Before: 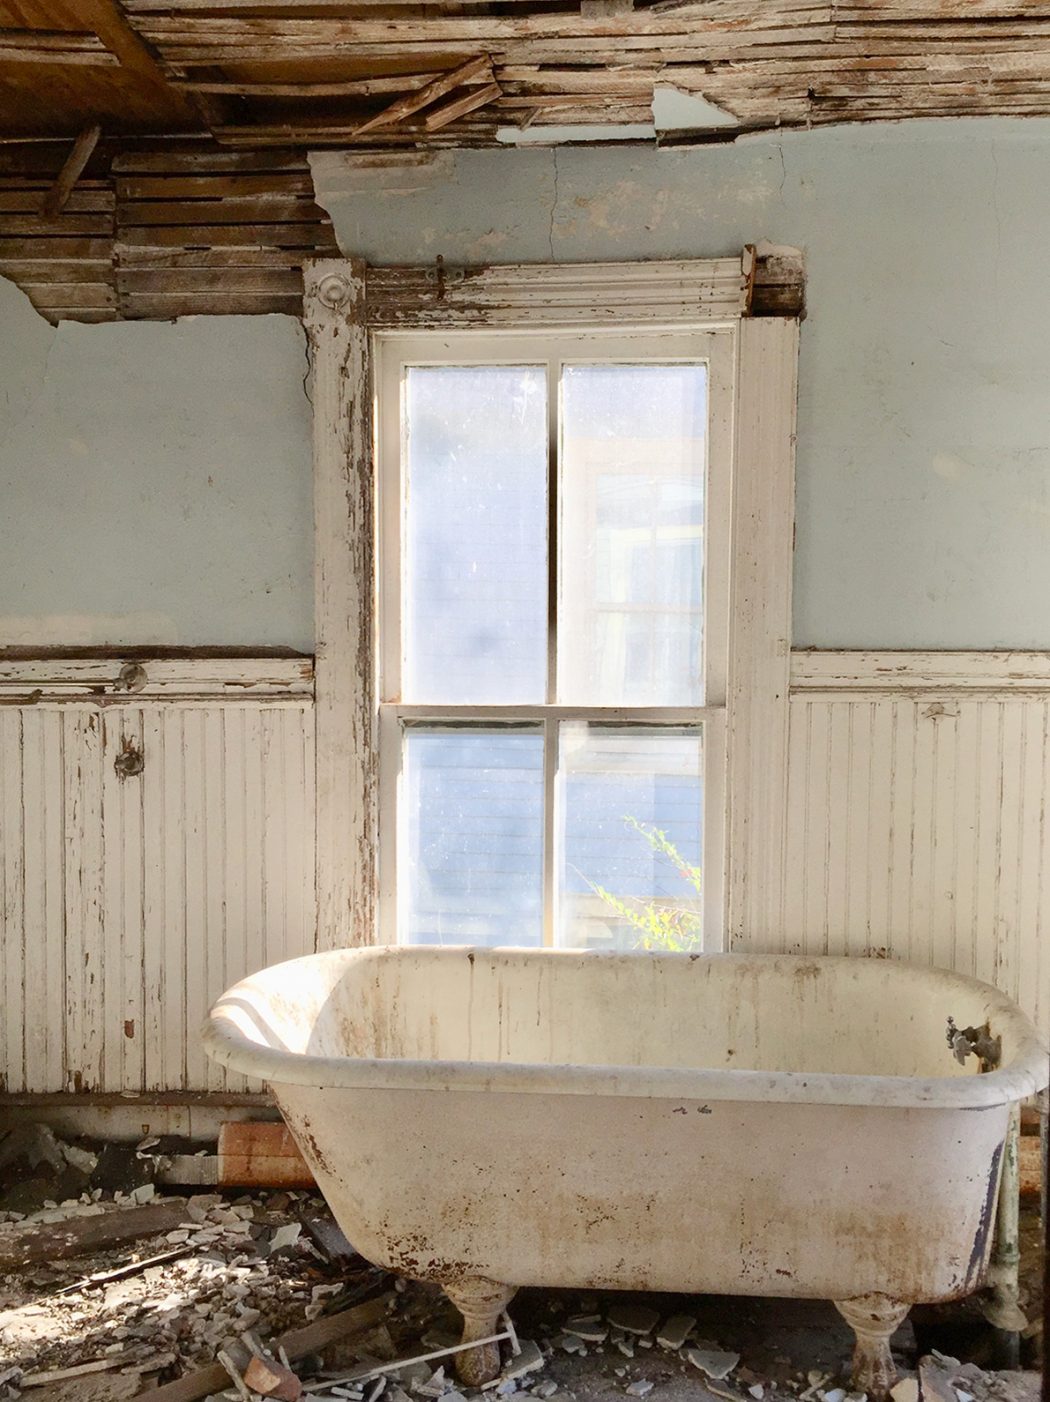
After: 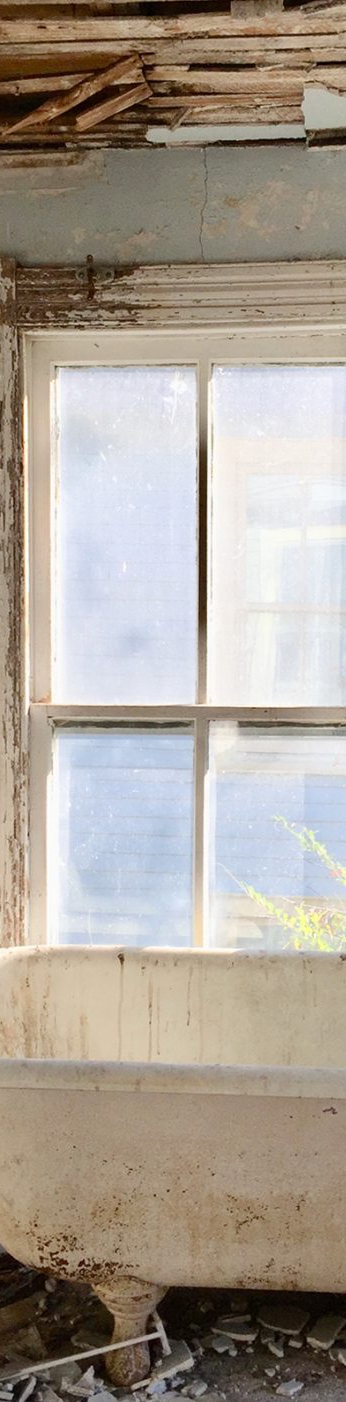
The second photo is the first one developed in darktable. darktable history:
crop: left 33.339%, right 33.668%
